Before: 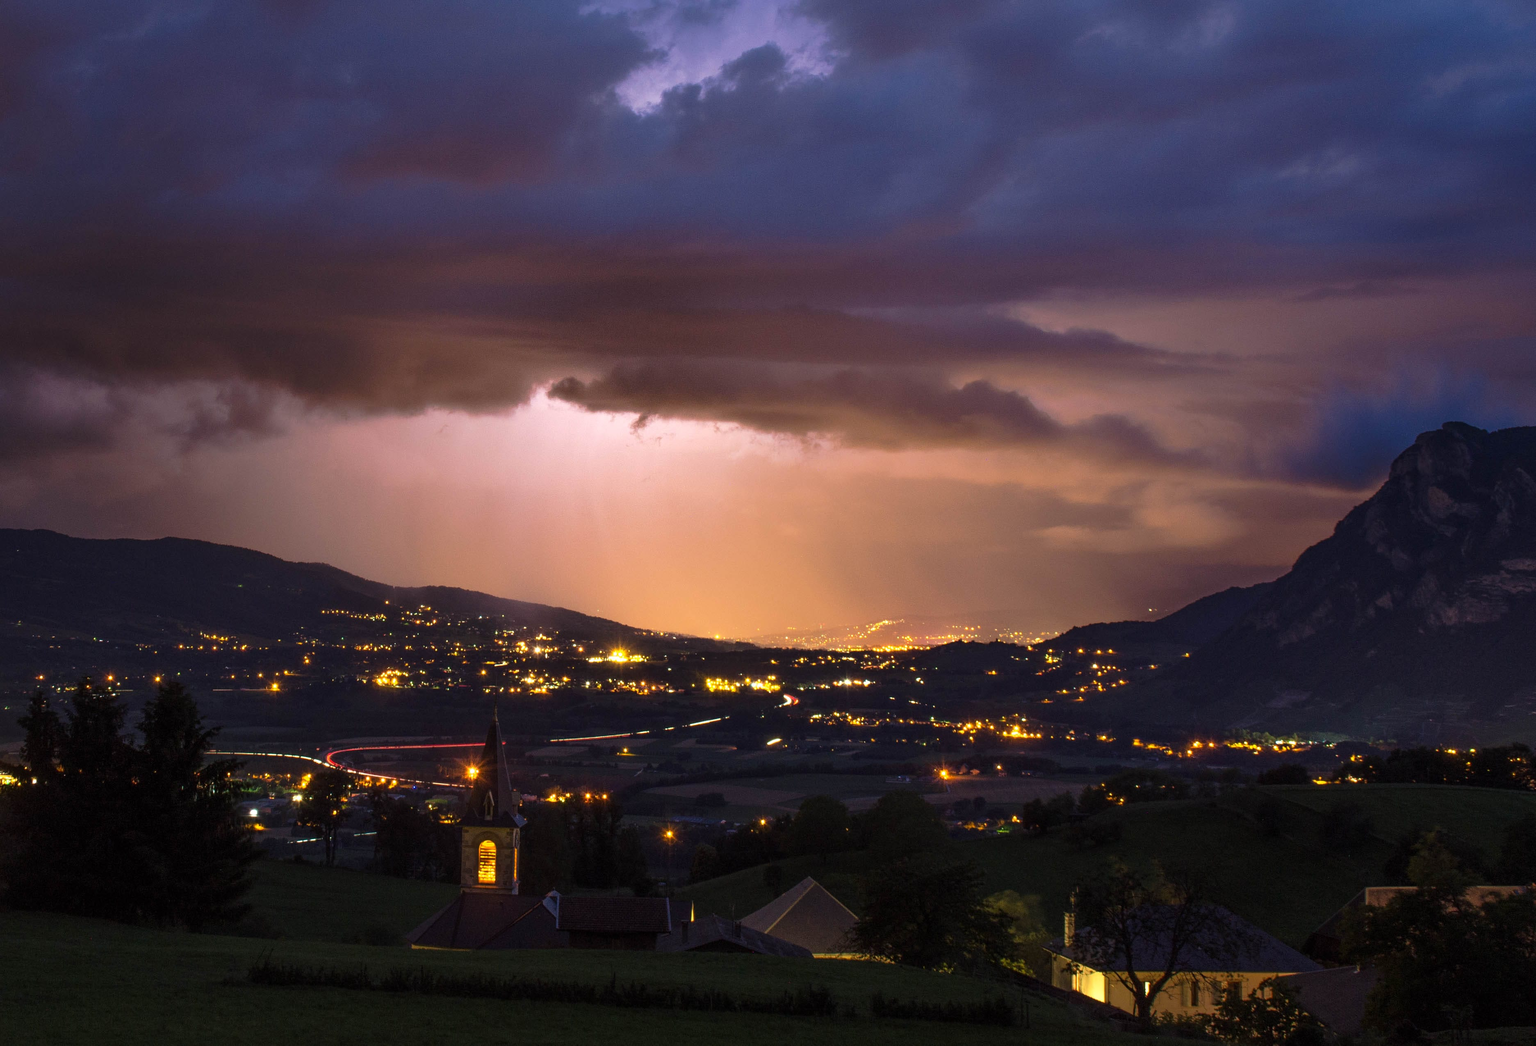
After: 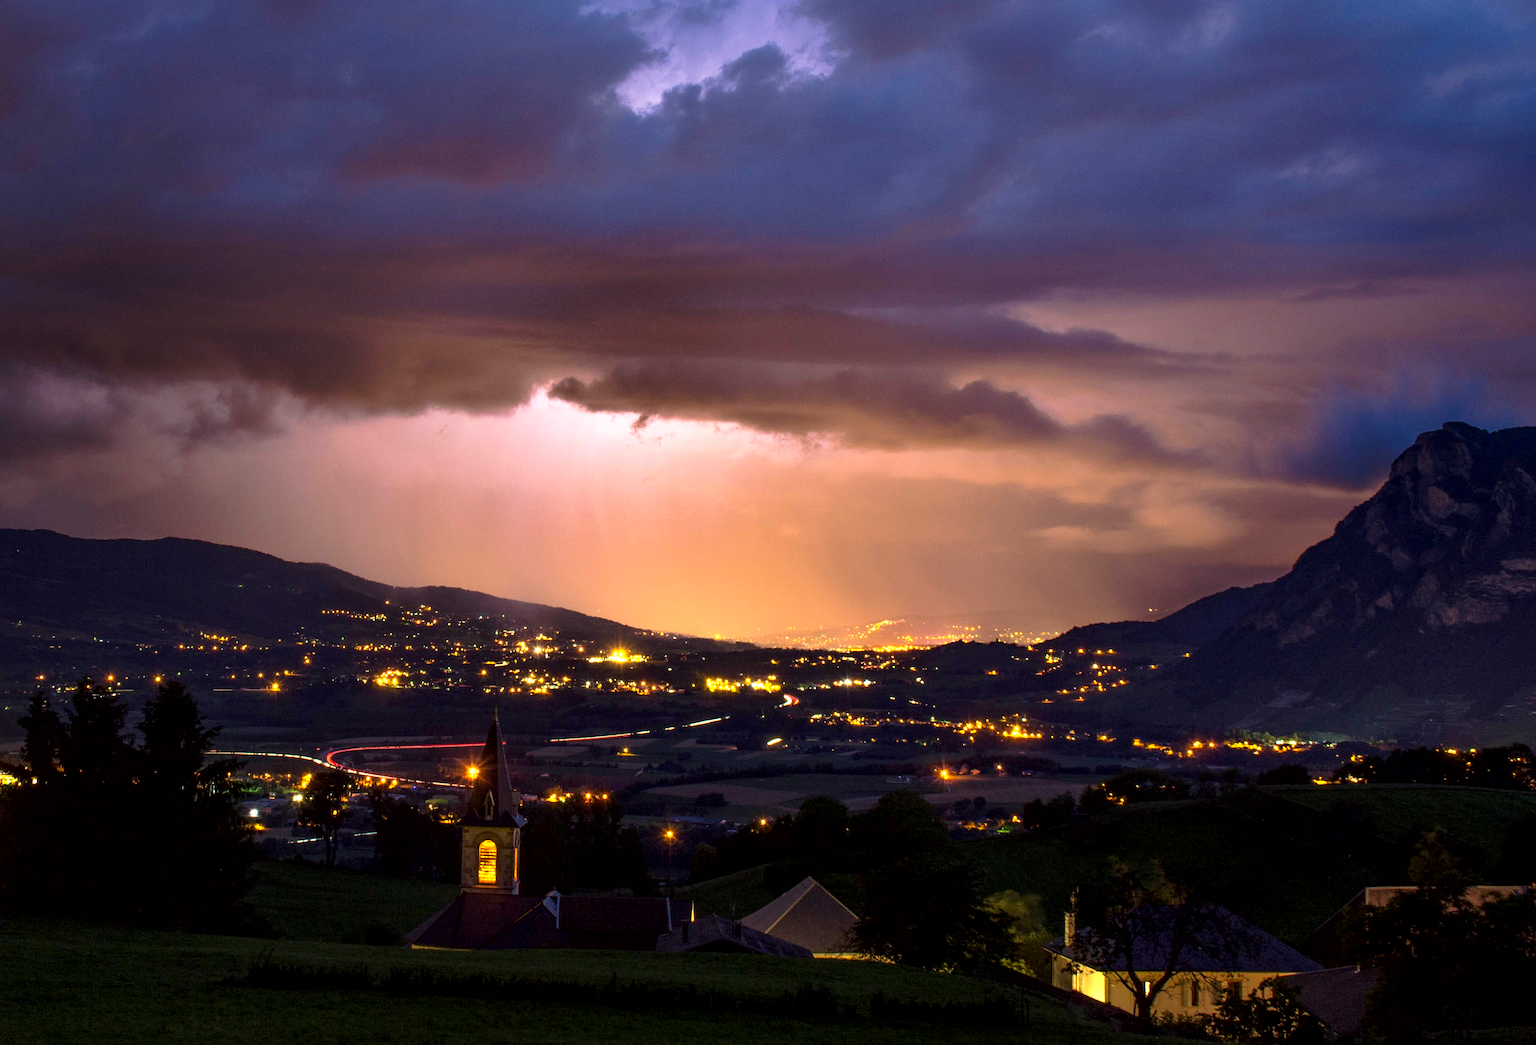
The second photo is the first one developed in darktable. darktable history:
contrast brightness saturation: contrast 0.104, brightness 0.032, saturation 0.095
shadows and highlights: shadows 11.72, white point adjustment 1.23, soften with gaussian
exposure: black level correction 0.005, exposure 0.285 EV, compensate exposure bias true, compensate highlight preservation false
